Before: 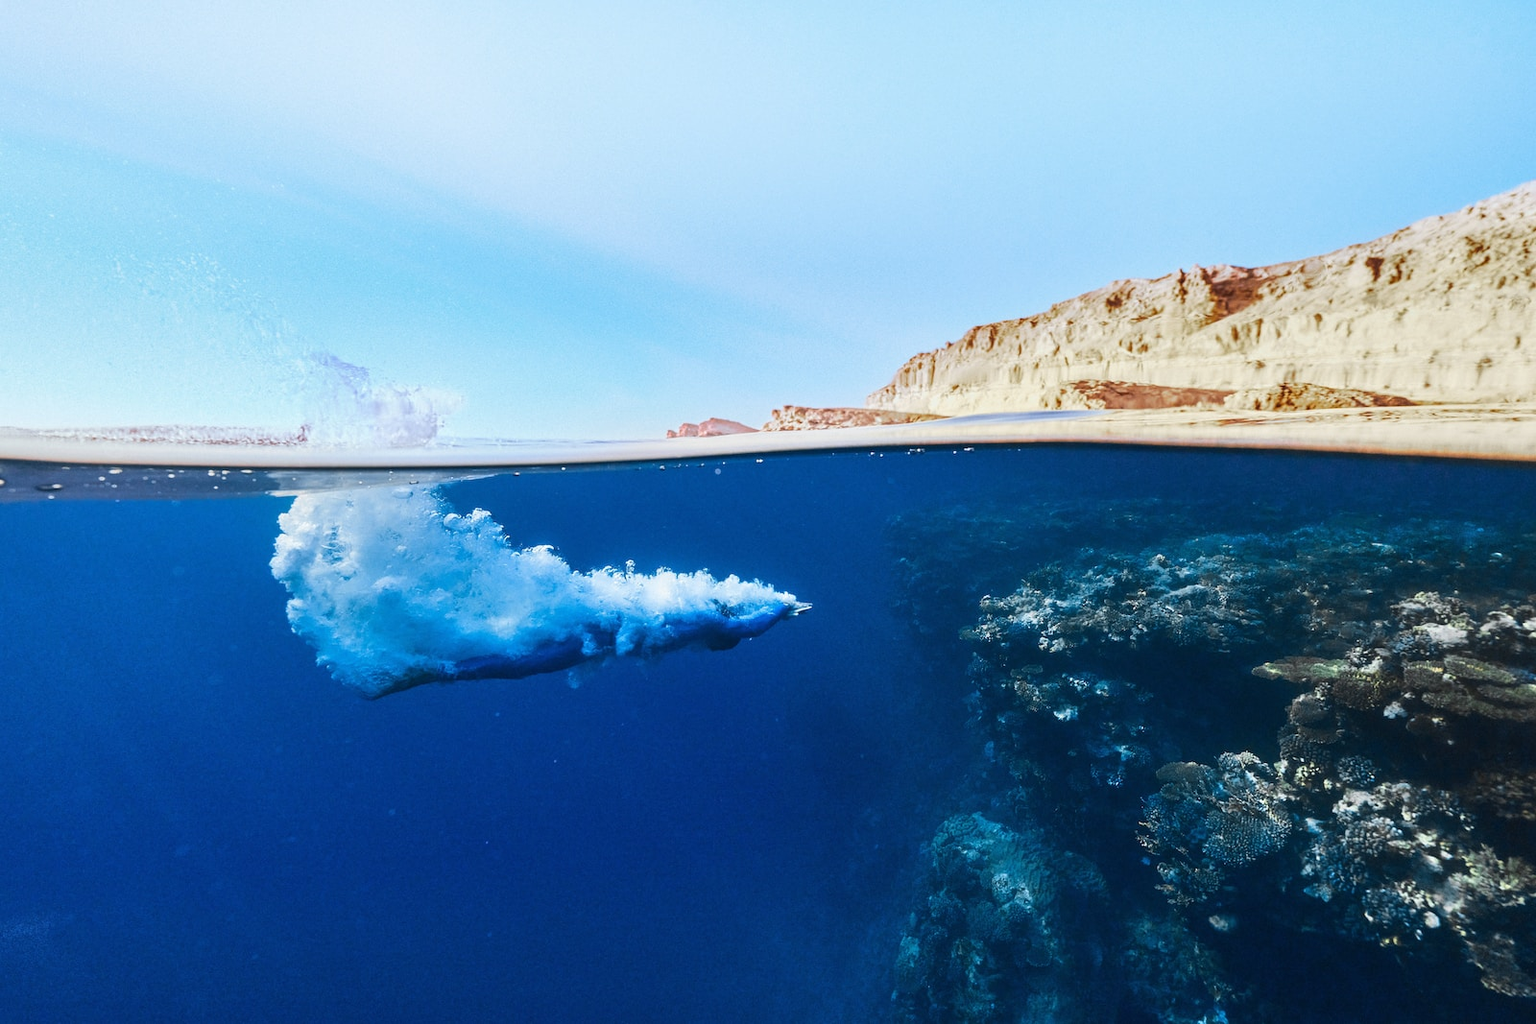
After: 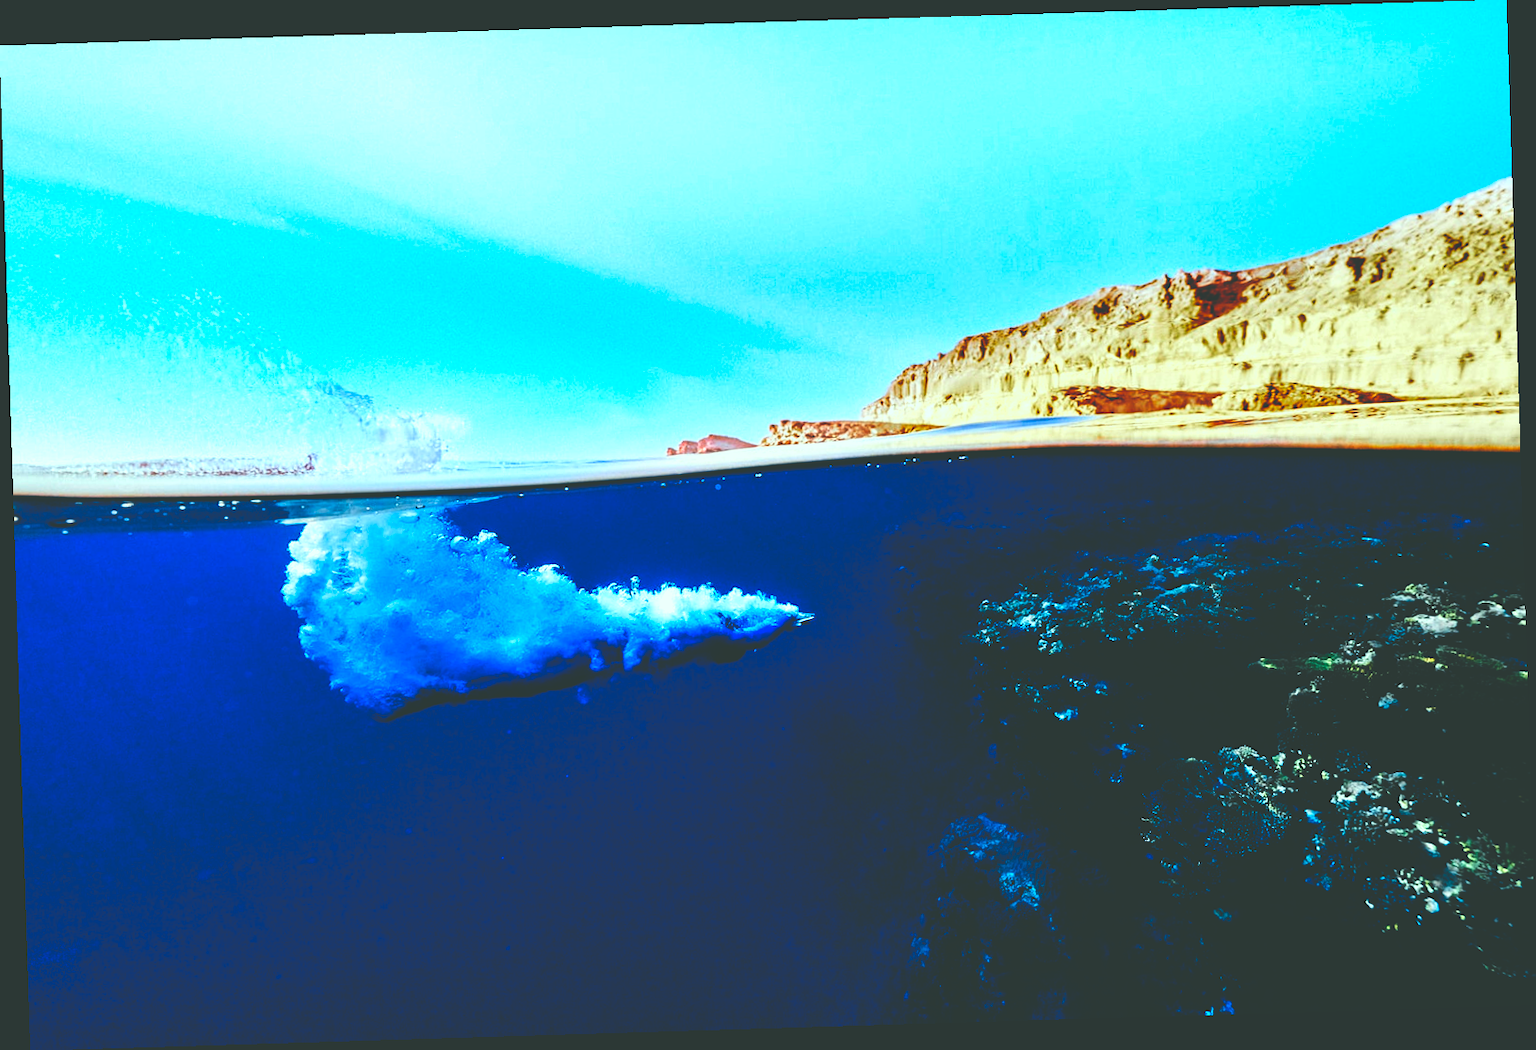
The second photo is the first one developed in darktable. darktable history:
color correction: highlights a* -7.33, highlights b* 1.26, shadows a* -3.55, saturation 1.4
levels: levels [0, 0.498, 0.996]
rotate and perspective: rotation -1.75°, automatic cropping off
base curve: curves: ch0 [(0, 0.036) (0.083, 0.04) (0.804, 1)], preserve colors none
